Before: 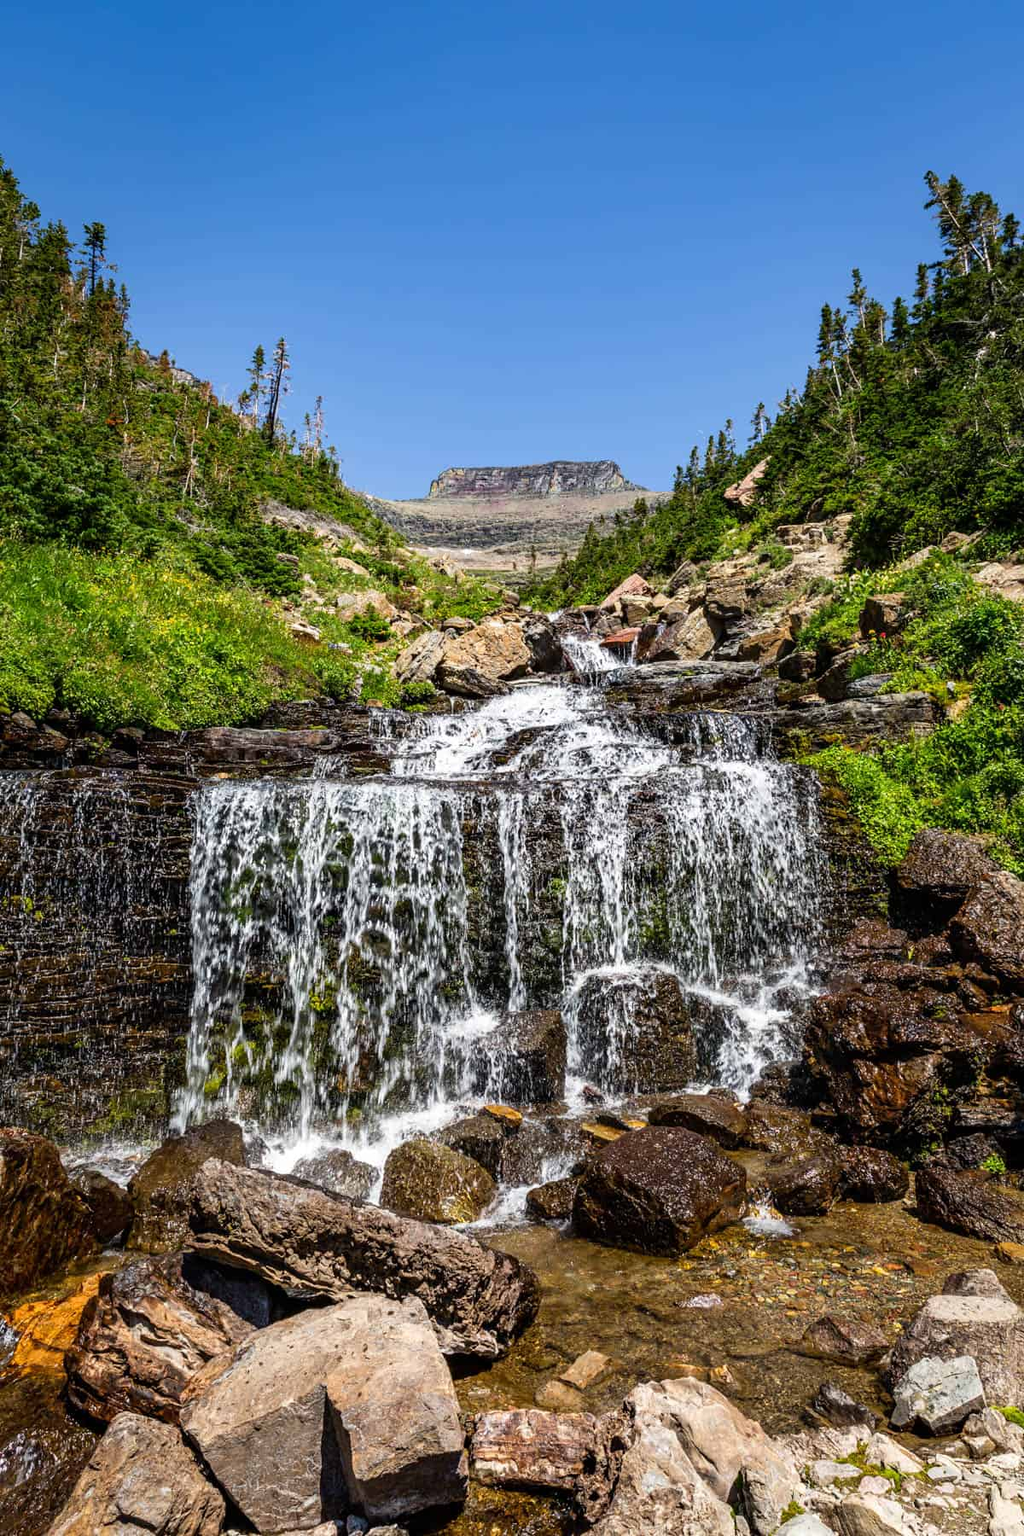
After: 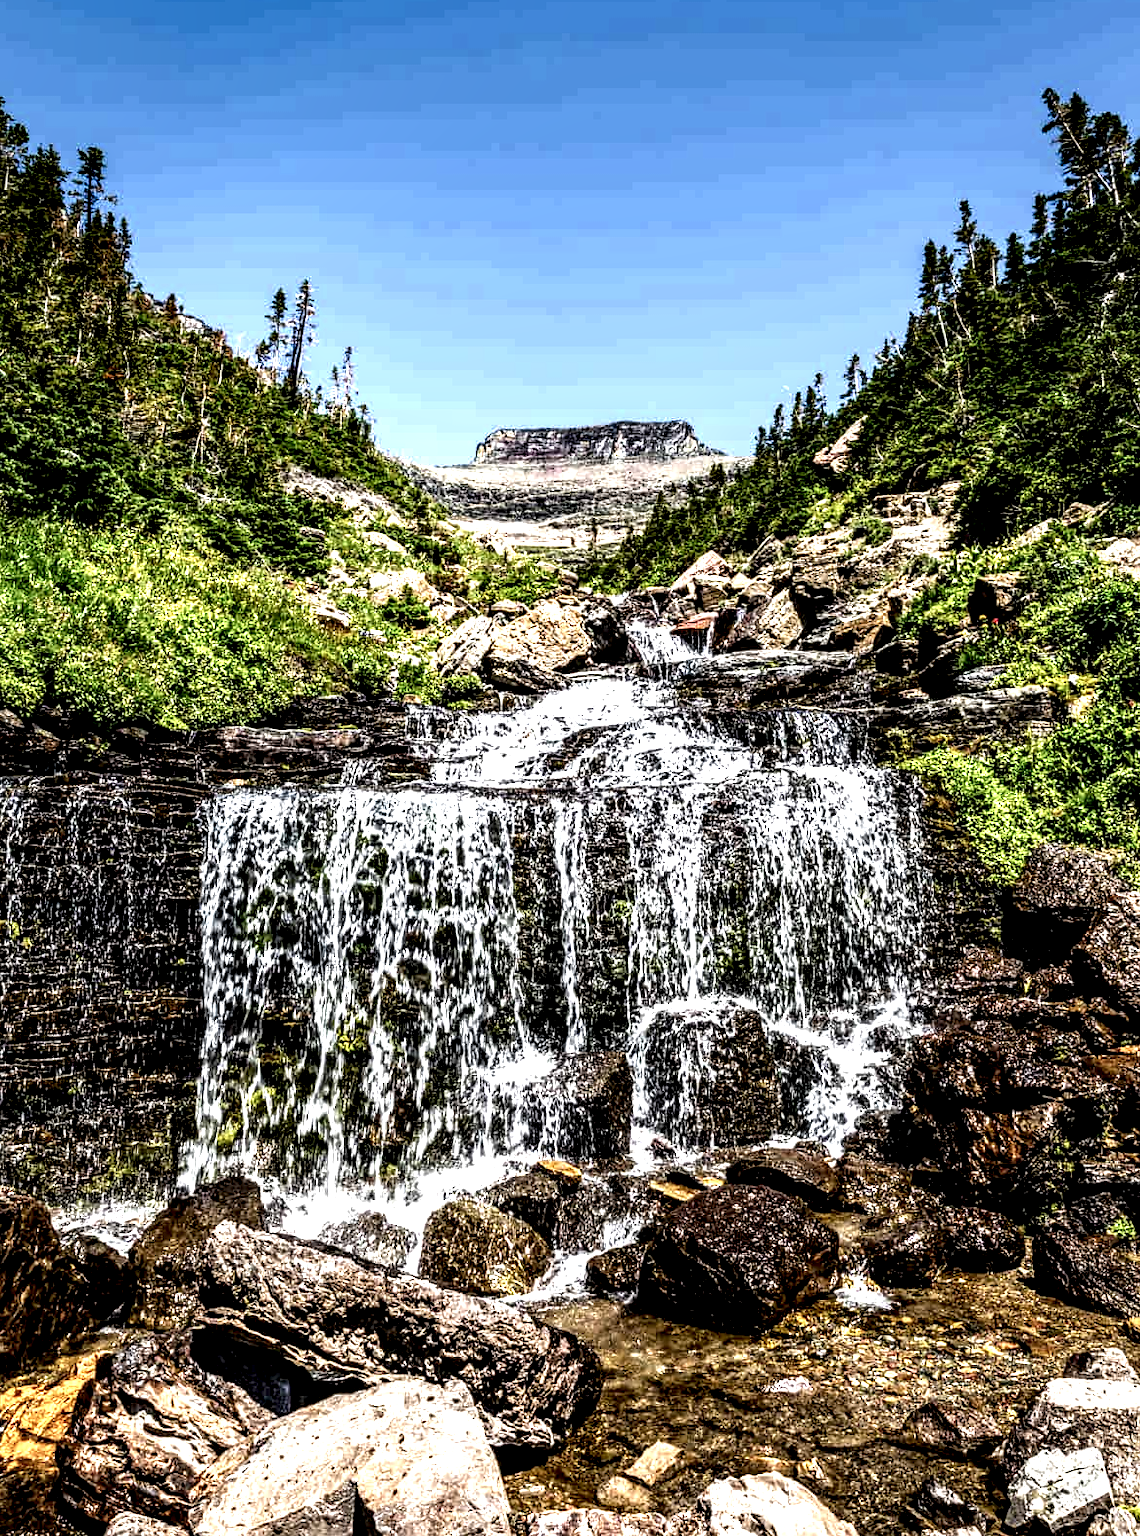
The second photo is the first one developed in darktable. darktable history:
crop: left 1.507%, top 6.147%, right 1.379%, bottom 6.637%
local contrast: highlights 115%, shadows 42%, detail 293%
